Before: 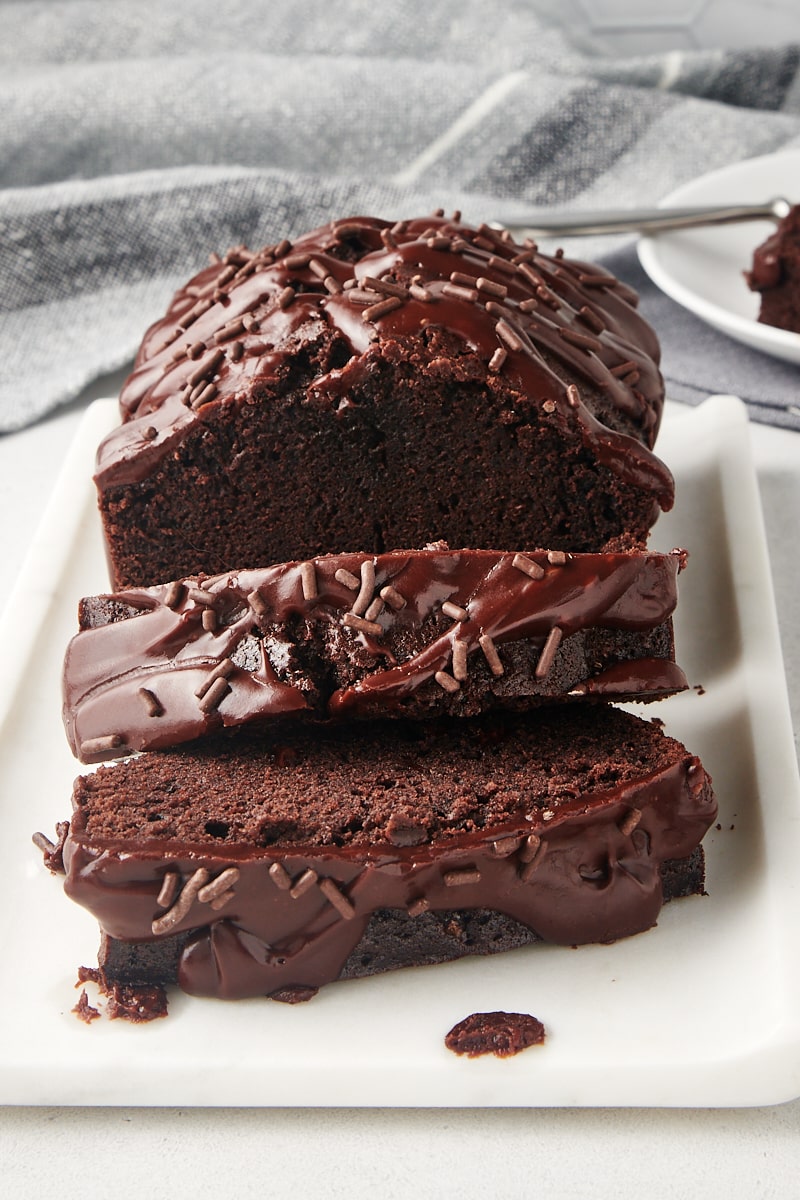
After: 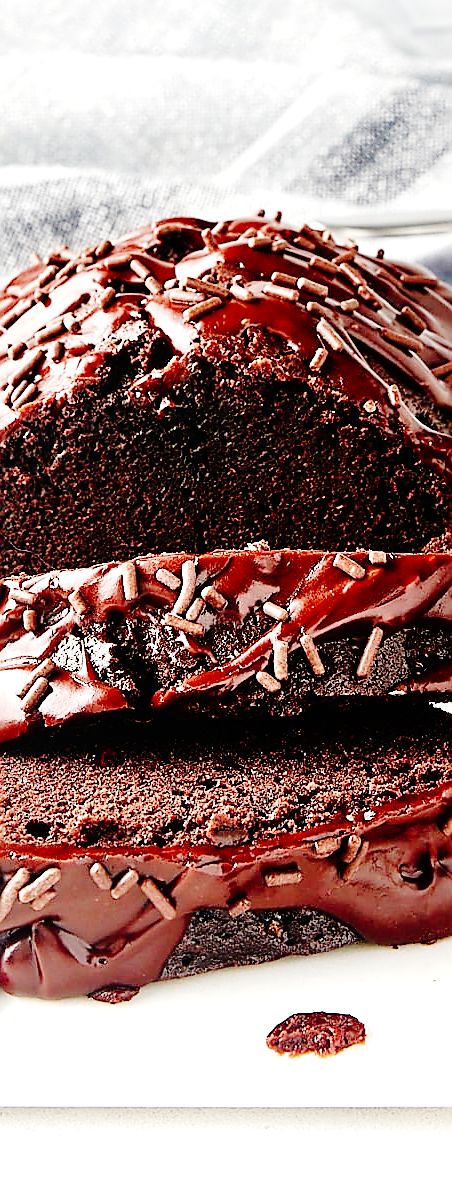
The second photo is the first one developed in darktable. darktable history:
sharpen: radius 1.396, amount 1.248, threshold 0.634
base curve: curves: ch0 [(0, 0) (0.036, 0.01) (0.123, 0.254) (0.258, 0.504) (0.507, 0.748) (1, 1)], preserve colors none
crop and rotate: left 22.443%, right 21.052%
exposure: black level correction 0, exposure 0.7 EV, compensate highlight preservation false
